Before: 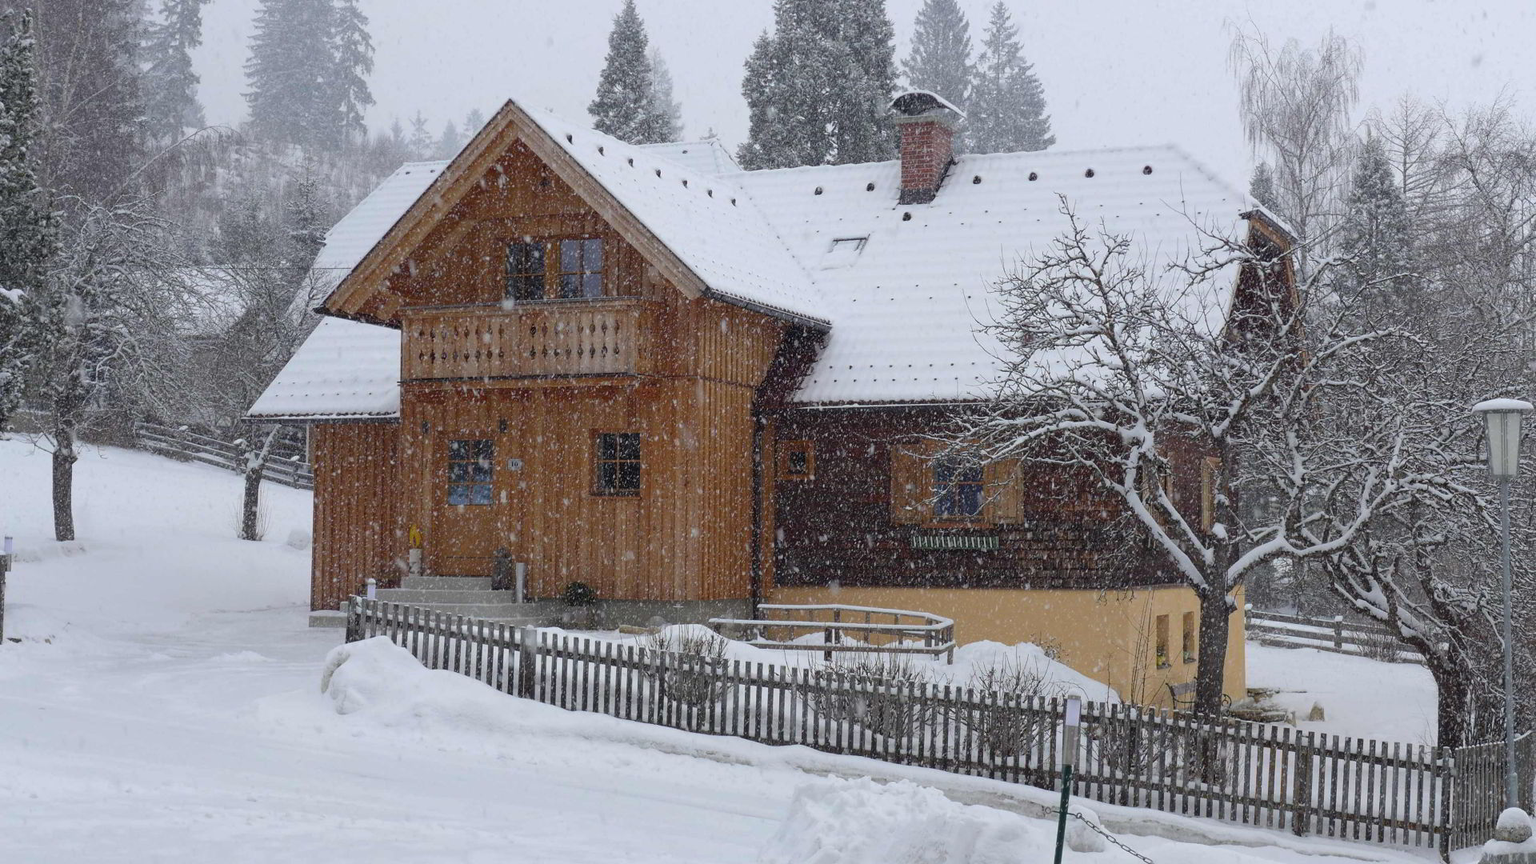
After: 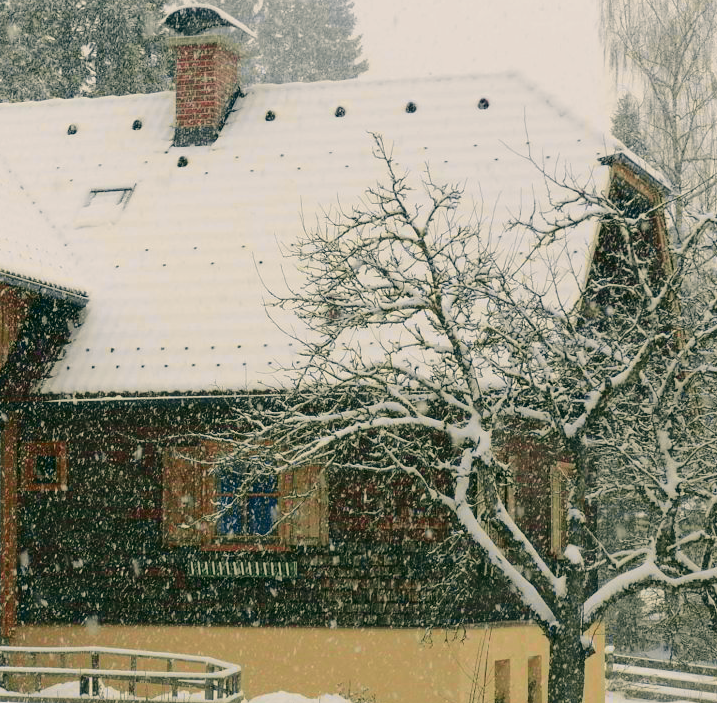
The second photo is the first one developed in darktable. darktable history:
color correction: highlights a* 5.01, highlights b* 24.14, shadows a* -15.69, shadows b* 4.03
contrast brightness saturation: contrast 0.055, brightness 0.069, saturation 0.01
crop and rotate: left 49.556%, top 10.115%, right 13.068%, bottom 24.758%
tone curve: curves: ch0 [(0, 0) (0.23, 0.189) (0.486, 0.52) (0.822, 0.825) (0.994, 0.955)]; ch1 [(0, 0) (0.226, 0.261) (0.379, 0.442) (0.469, 0.468) (0.495, 0.498) (0.514, 0.509) (0.561, 0.603) (0.59, 0.656) (1, 1)]; ch2 [(0, 0) (0.269, 0.299) (0.459, 0.43) (0.498, 0.5) (0.523, 0.52) (0.586, 0.569) (0.635, 0.617) (0.659, 0.681) (0.718, 0.764) (1, 1)], color space Lab, independent channels, preserve colors none
